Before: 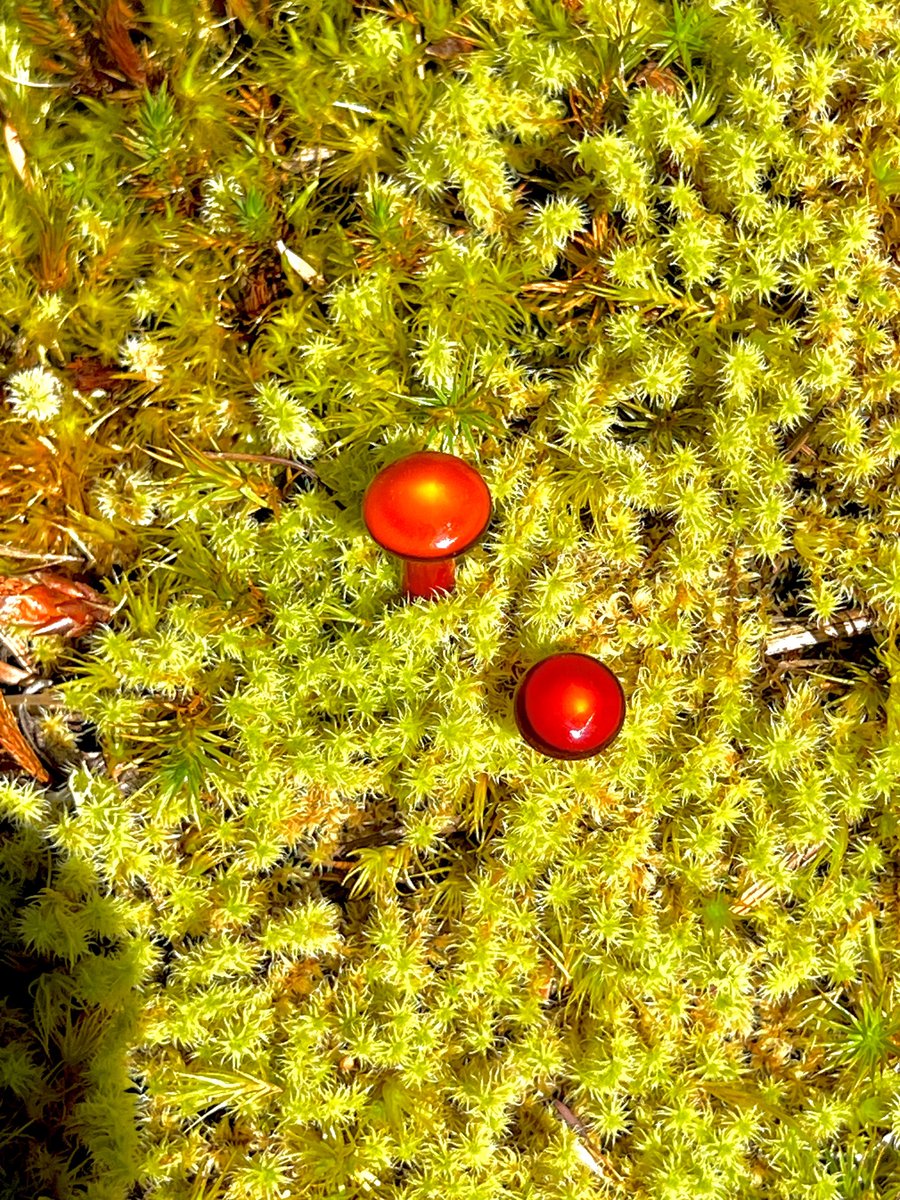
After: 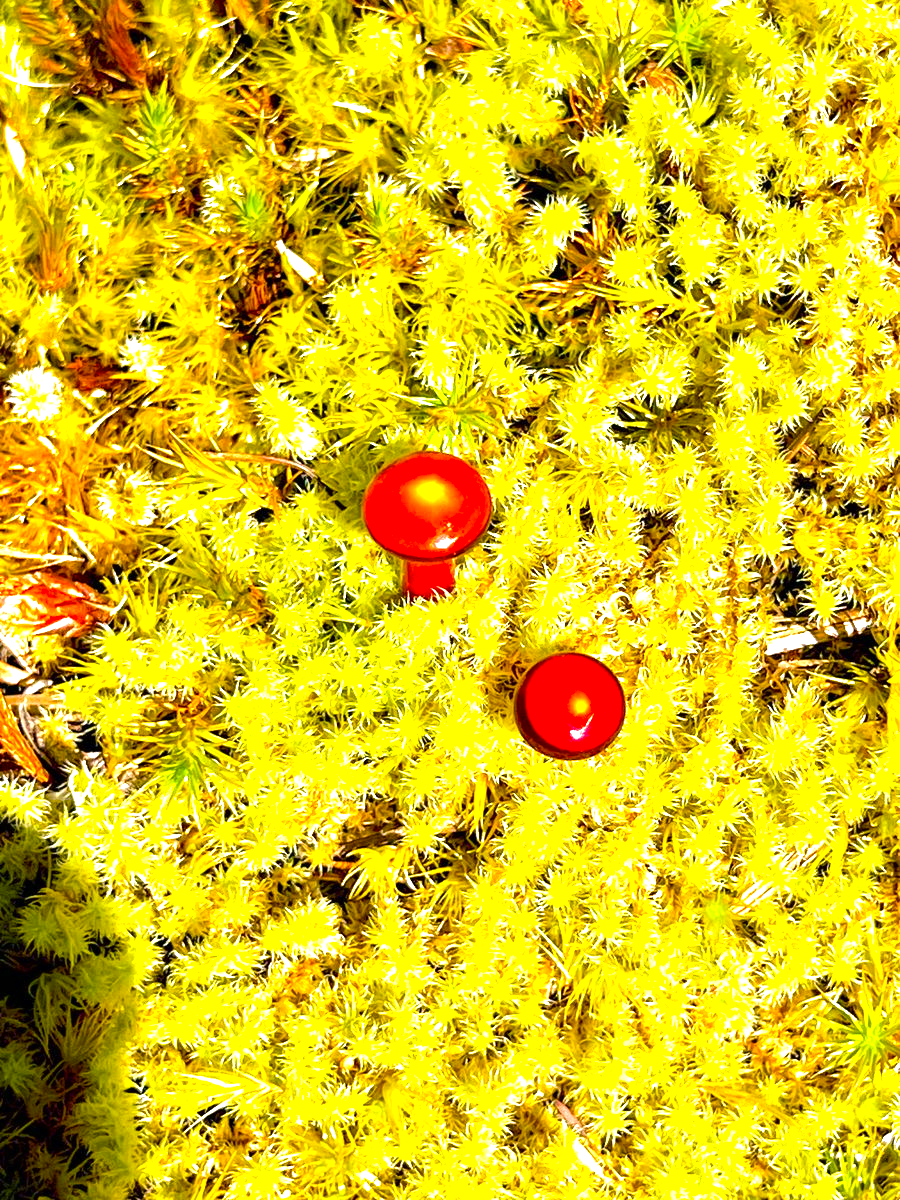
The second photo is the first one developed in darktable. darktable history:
exposure: black level correction 0, exposure 1 EV, compensate exposure bias true, compensate highlight preservation false
color balance rgb: shadows lift › chroma 4.21%, shadows lift › hue 252.22°, highlights gain › chroma 1.36%, highlights gain › hue 50.24°, perceptual saturation grading › mid-tones 6.33%, perceptual saturation grading › shadows 72.44%, perceptual brilliance grading › highlights 11.59%, contrast 5.05%
vibrance: on, module defaults
